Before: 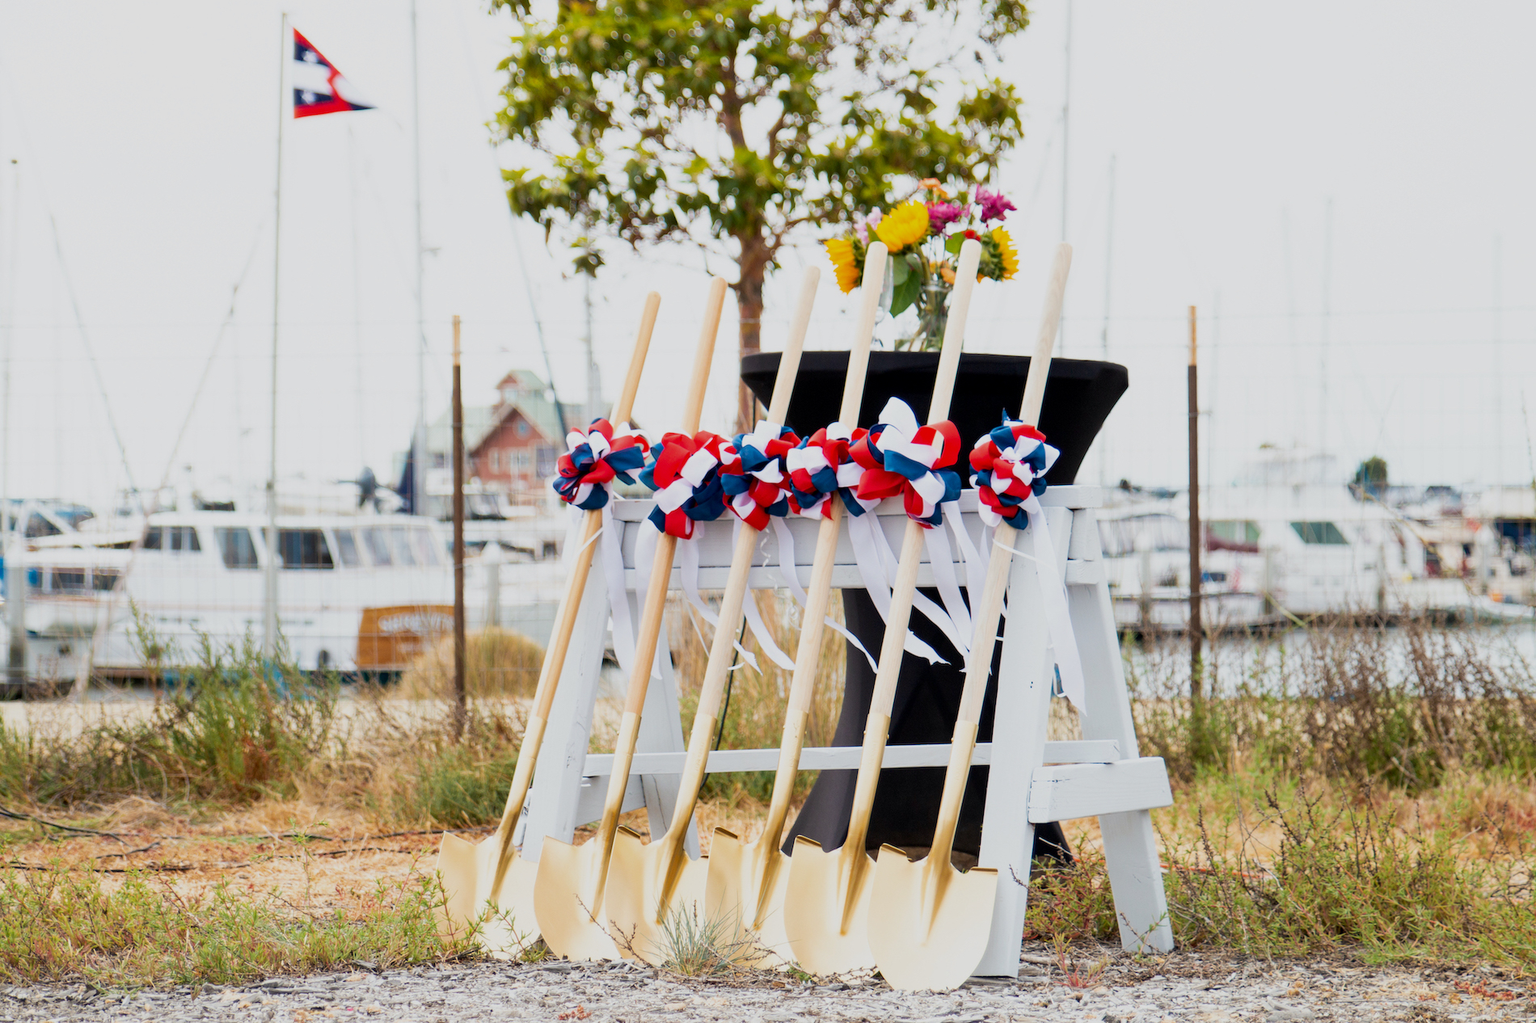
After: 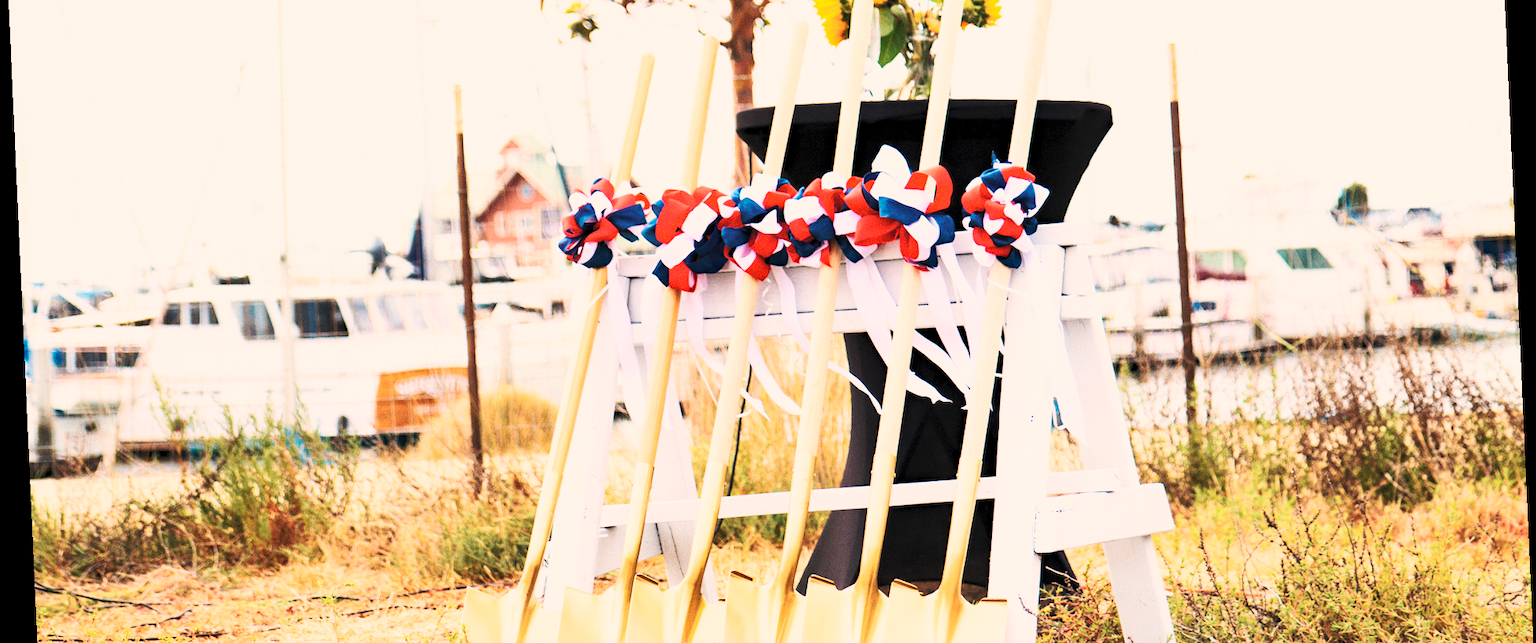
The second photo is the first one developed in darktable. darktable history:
haze removal: adaptive false
crop and rotate: top 25.357%, bottom 13.942%
base curve: curves: ch0 [(0, 0) (0.073, 0.04) (0.157, 0.139) (0.492, 0.492) (0.758, 0.758) (1, 1)], preserve colors none
white balance: red 1.127, blue 0.943
contrast brightness saturation: contrast 0.39, brightness 0.53
grain: coarseness 0.09 ISO
rotate and perspective: rotation -2.56°, automatic cropping off
